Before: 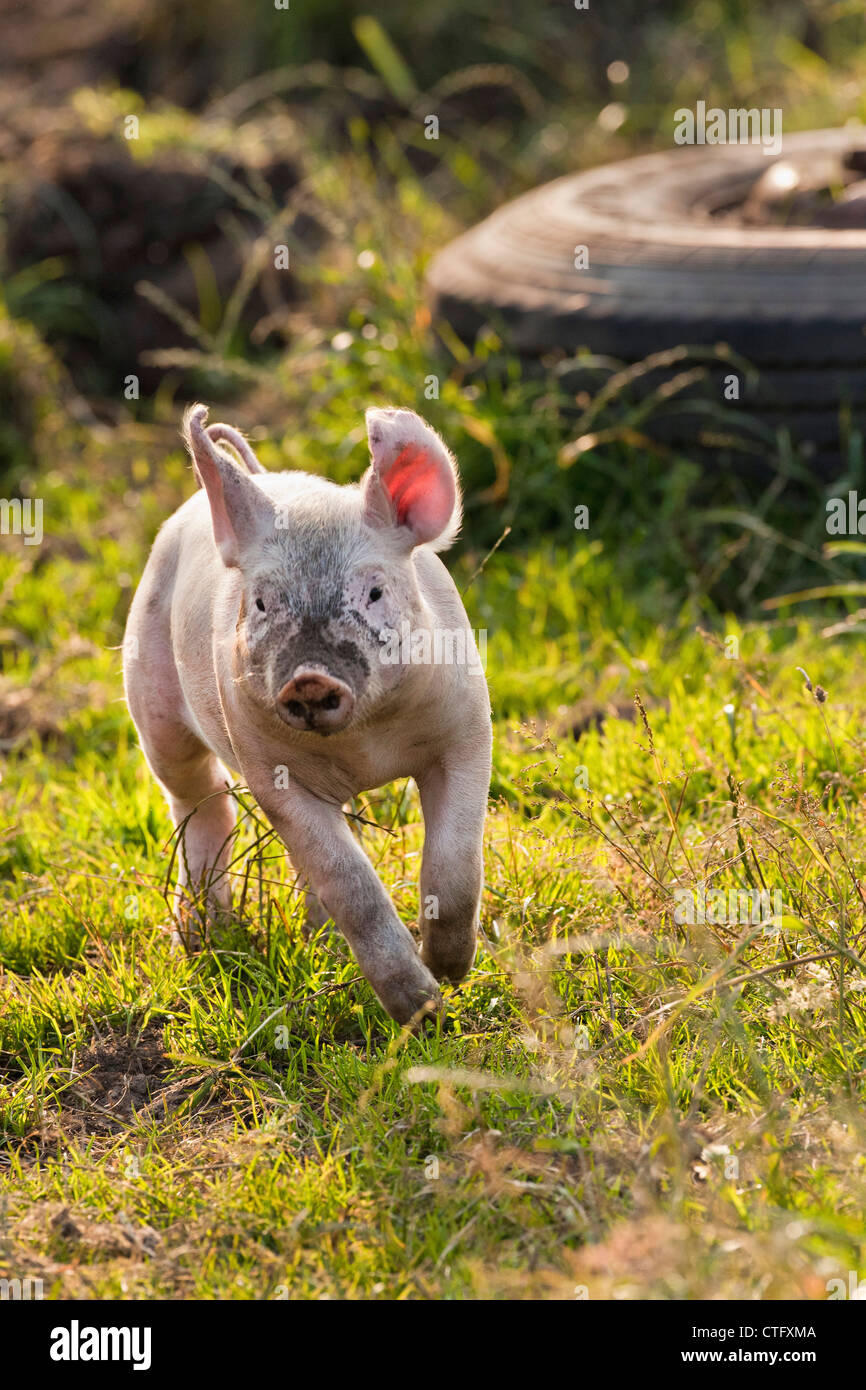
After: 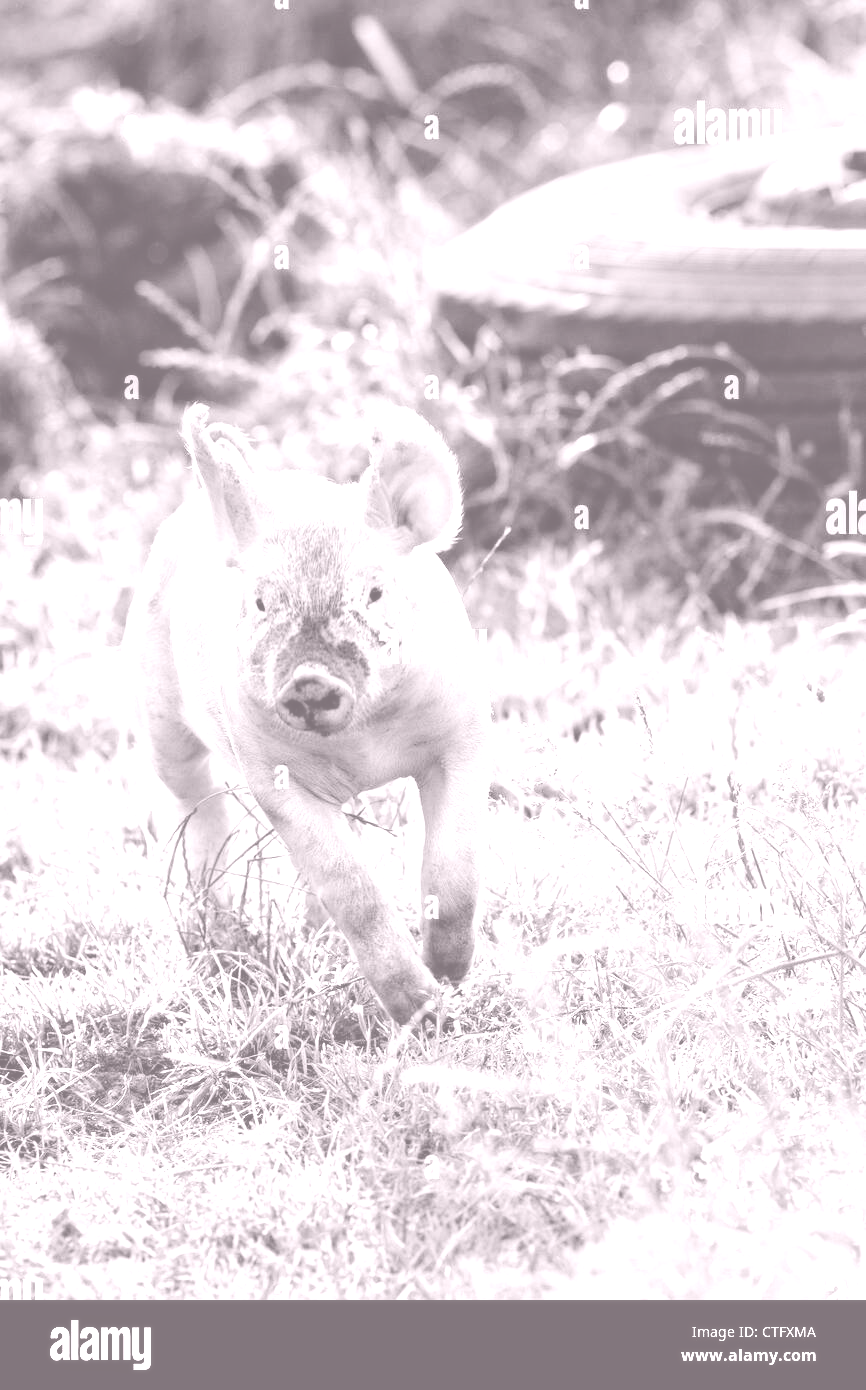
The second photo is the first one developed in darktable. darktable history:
soften: size 10%, saturation 50%, brightness 0.2 EV, mix 10%
local contrast: highlights 100%, shadows 100%, detail 120%, midtone range 0.2
colorize: hue 25.2°, saturation 83%, source mix 82%, lightness 79%, version 1
filmic rgb: black relative exposure -7.15 EV, white relative exposure 5.36 EV, hardness 3.02
